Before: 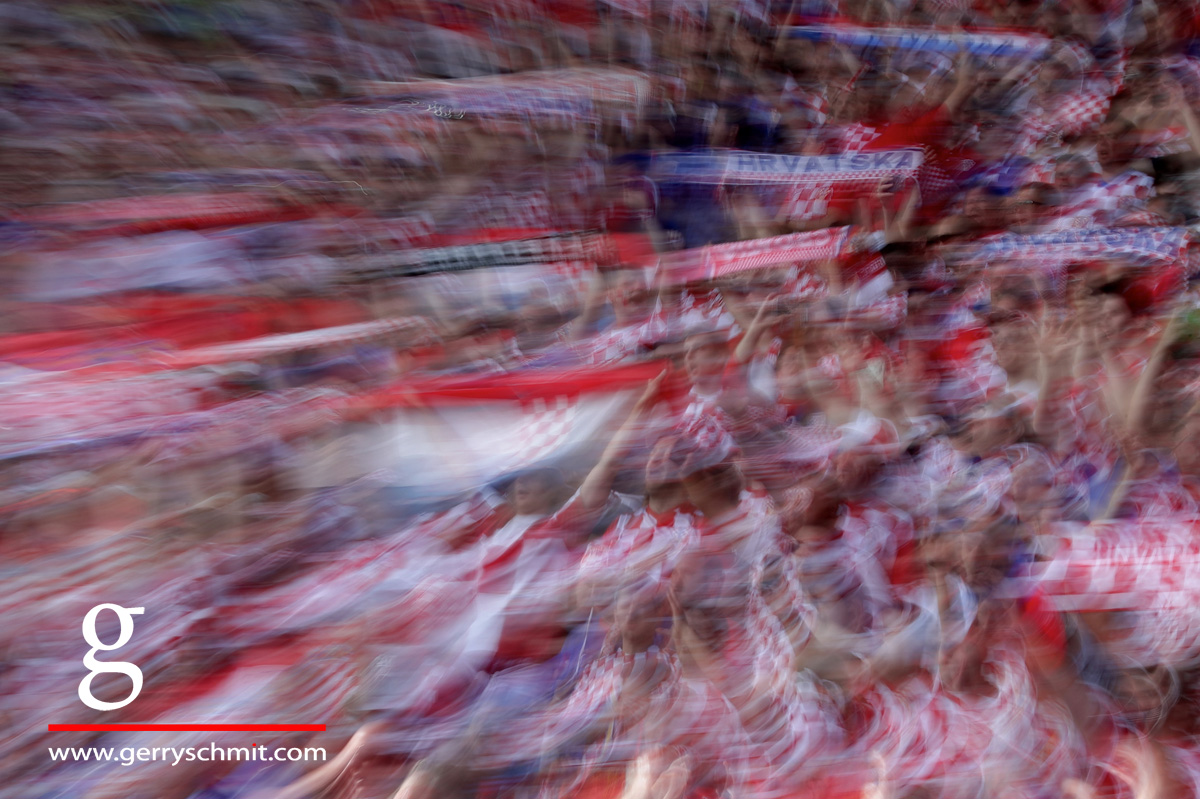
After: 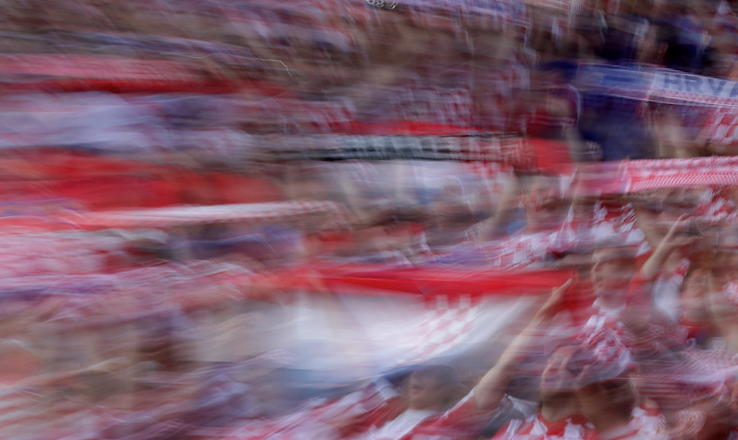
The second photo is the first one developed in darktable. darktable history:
crop and rotate: angle -5.75°, left 2.076%, top 6.637%, right 27.432%, bottom 30.206%
